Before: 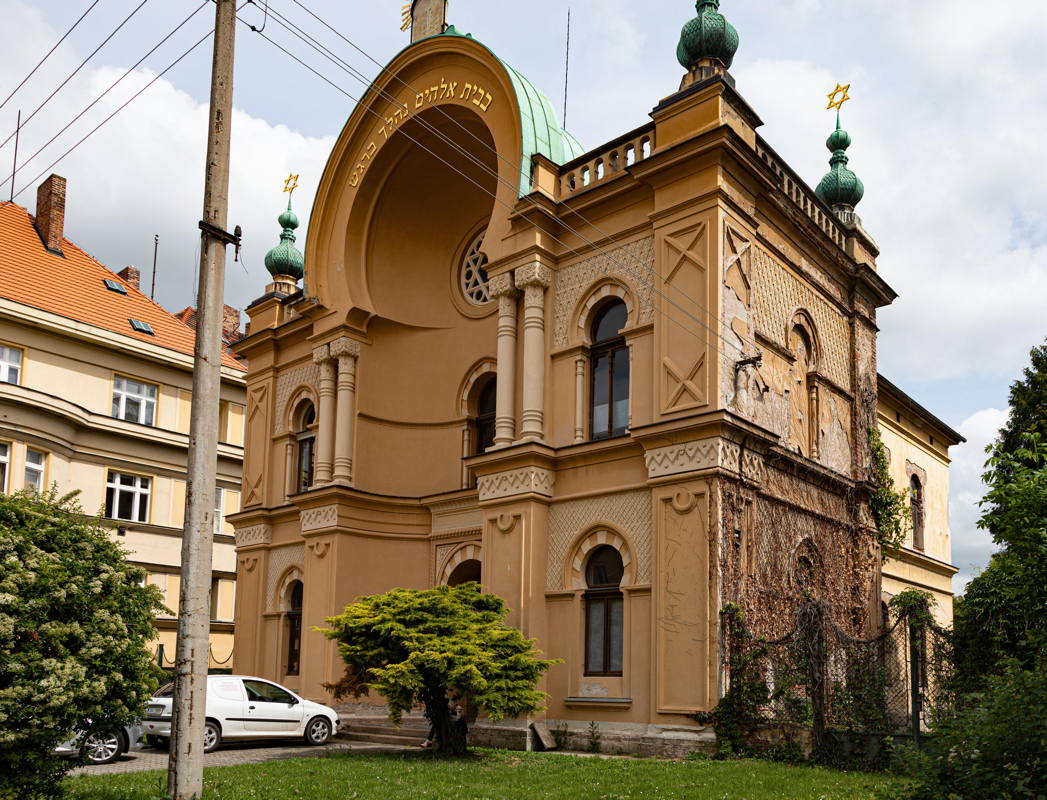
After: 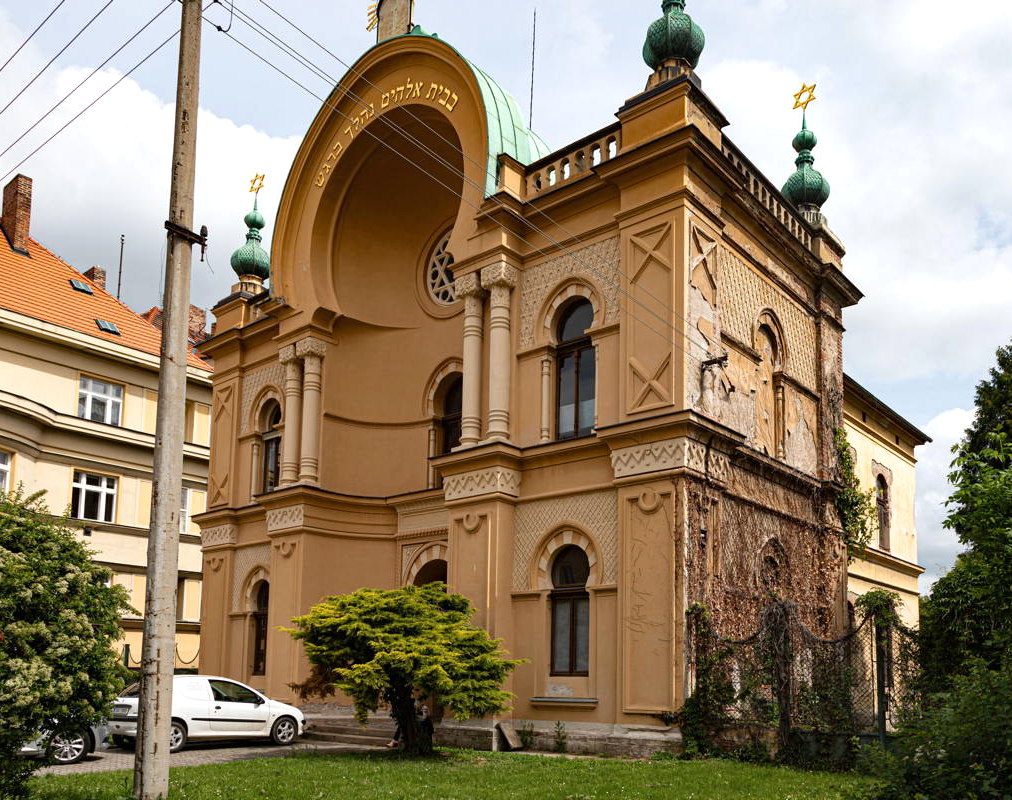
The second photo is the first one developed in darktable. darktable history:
exposure: exposure 0.166 EV, compensate exposure bias true, compensate highlight preservation false
crop and rotate: left 3.34%
